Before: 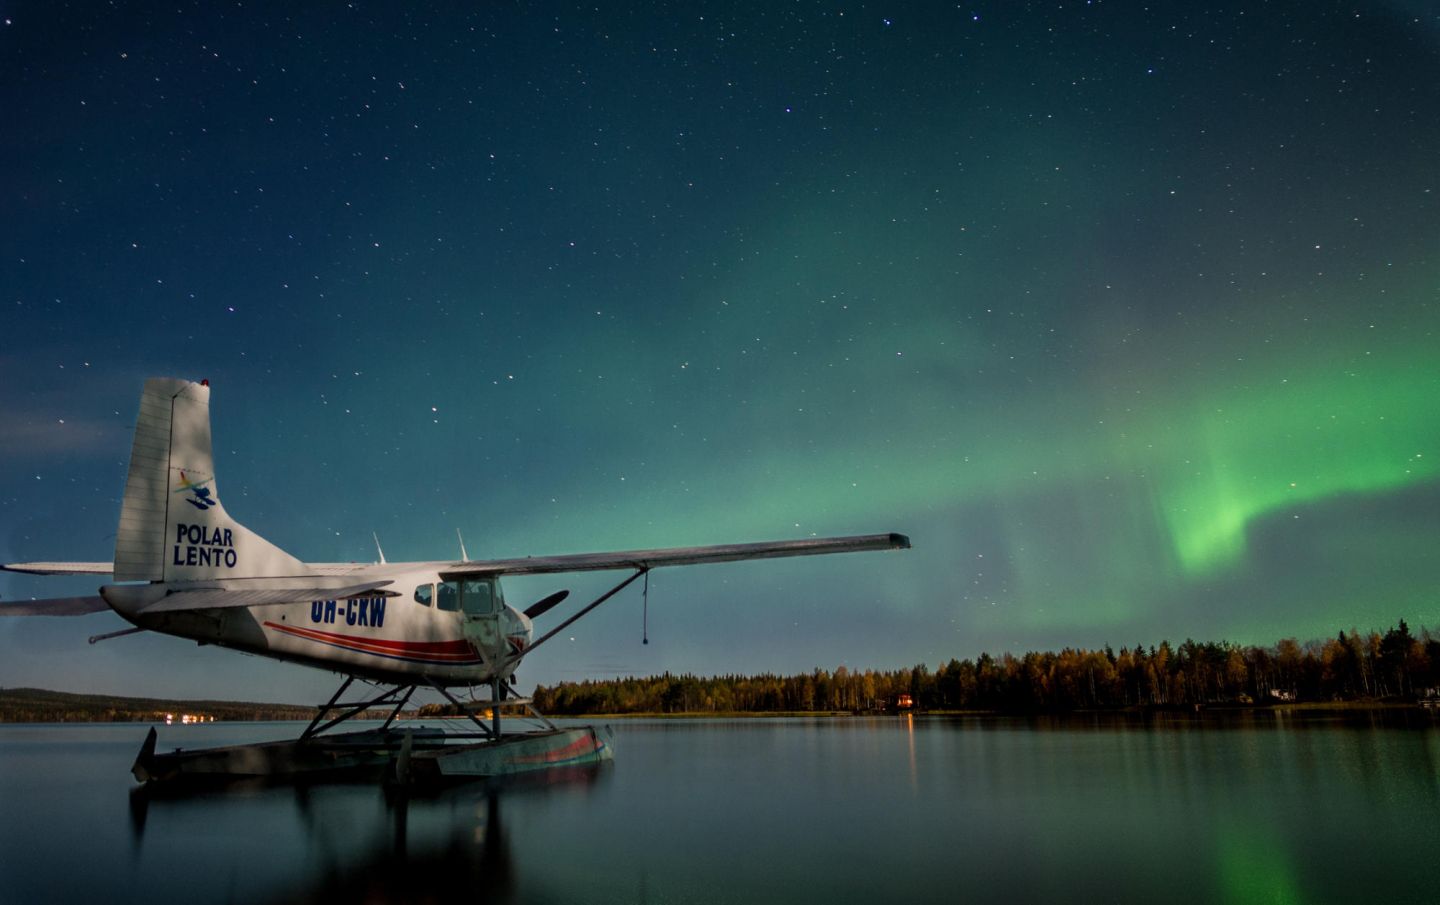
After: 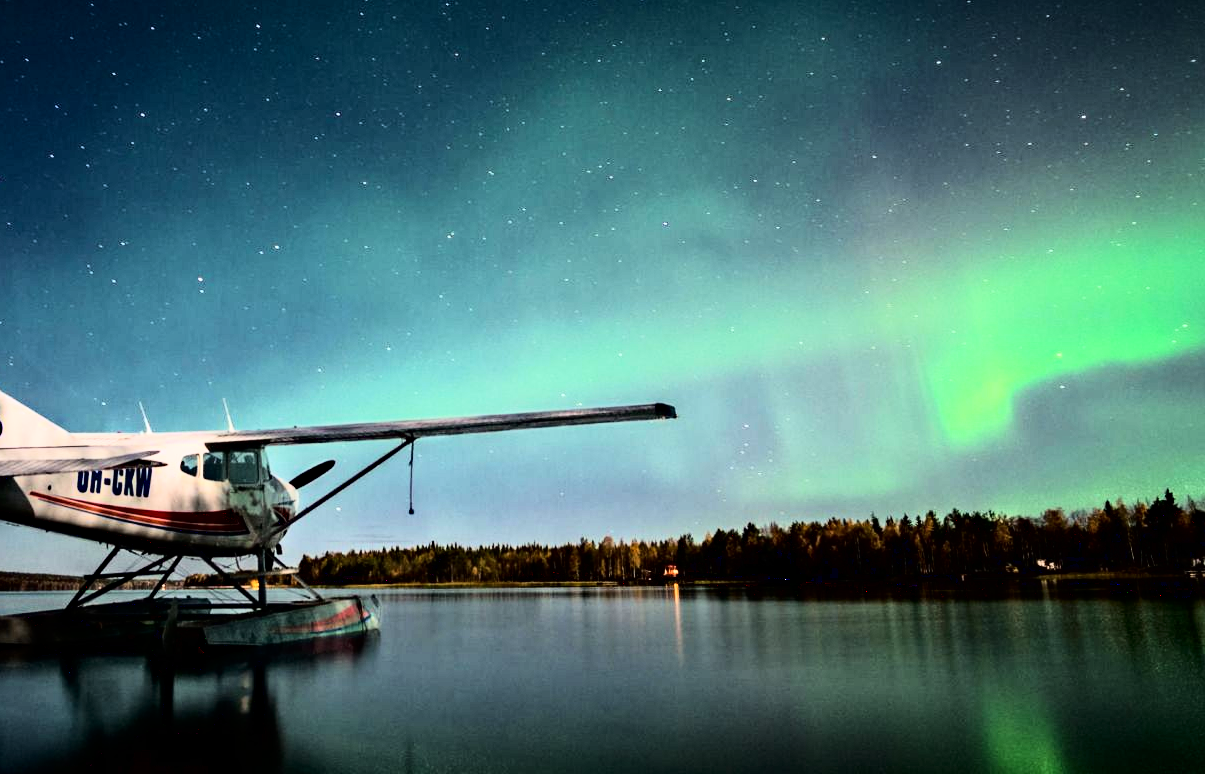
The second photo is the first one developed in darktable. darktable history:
haze removal: adaptive false
crop: left 16.318%, top 14.394%
base curve: curves: ch0 [(0, 0) (0.007, 0.004) (0.027, 0.03) (0.046, 0.07) (0.207, 0.54) (0.442, 0.872) (0.673, 0.972) (1, 1)]
tone curve: curves: ch0 [(0, 0) (0.004, 0.001) (0.133, 0.112) (0.325, 0.362) (0.832, 0.893) (1, 1)], color space Lab, independent channels, preserve colors none
